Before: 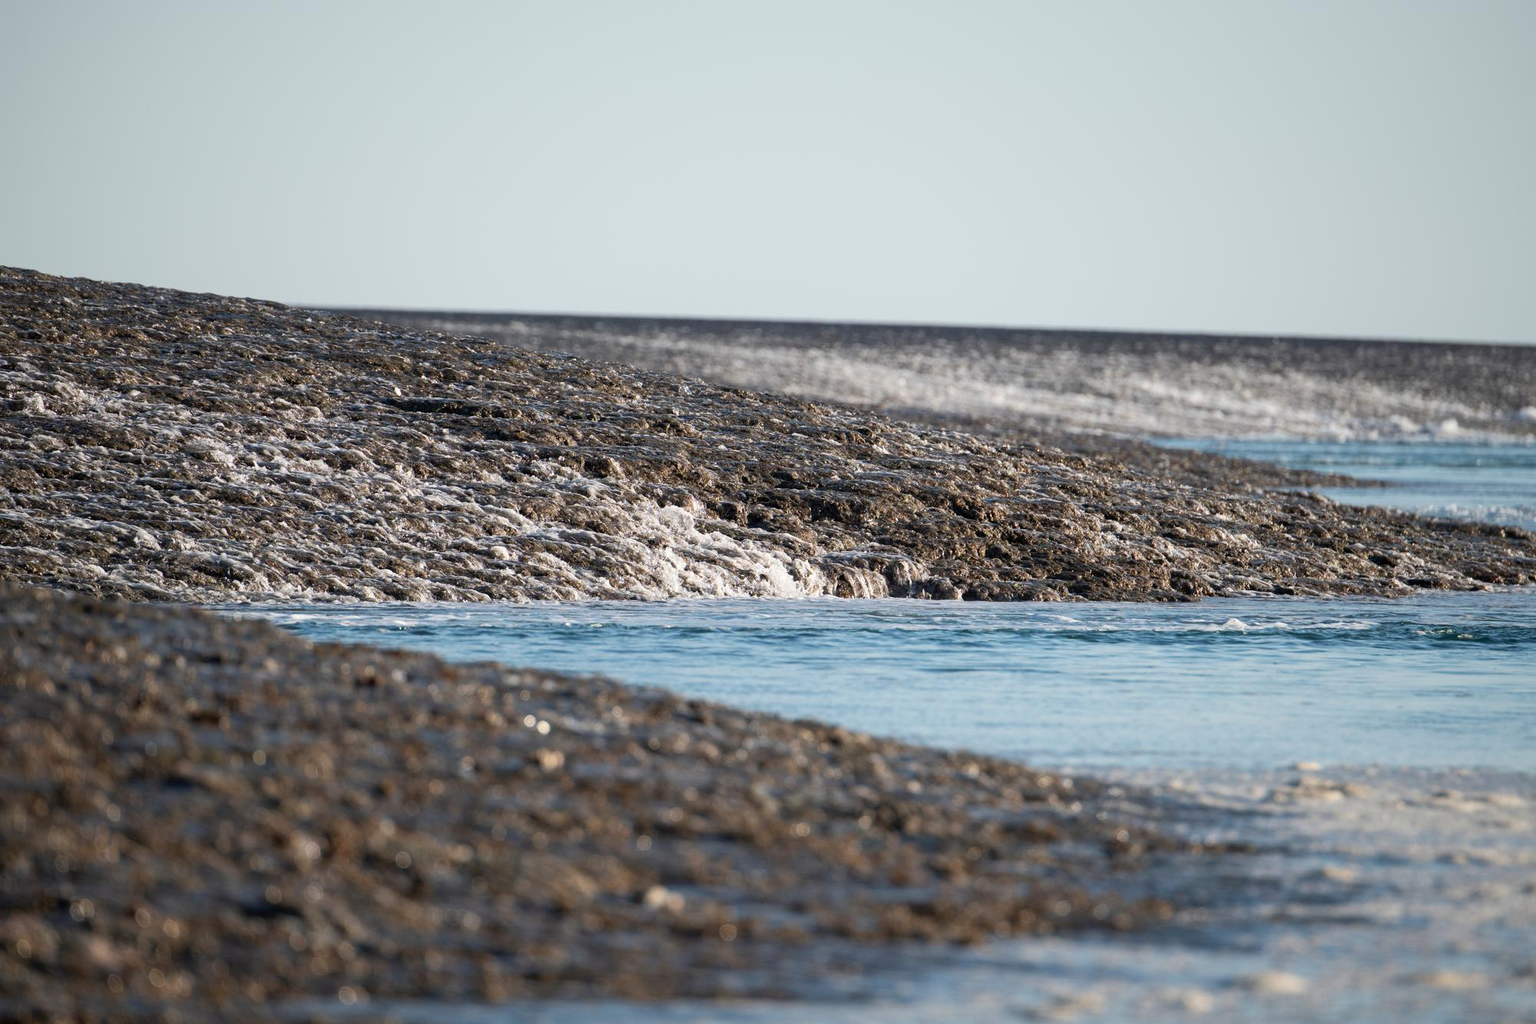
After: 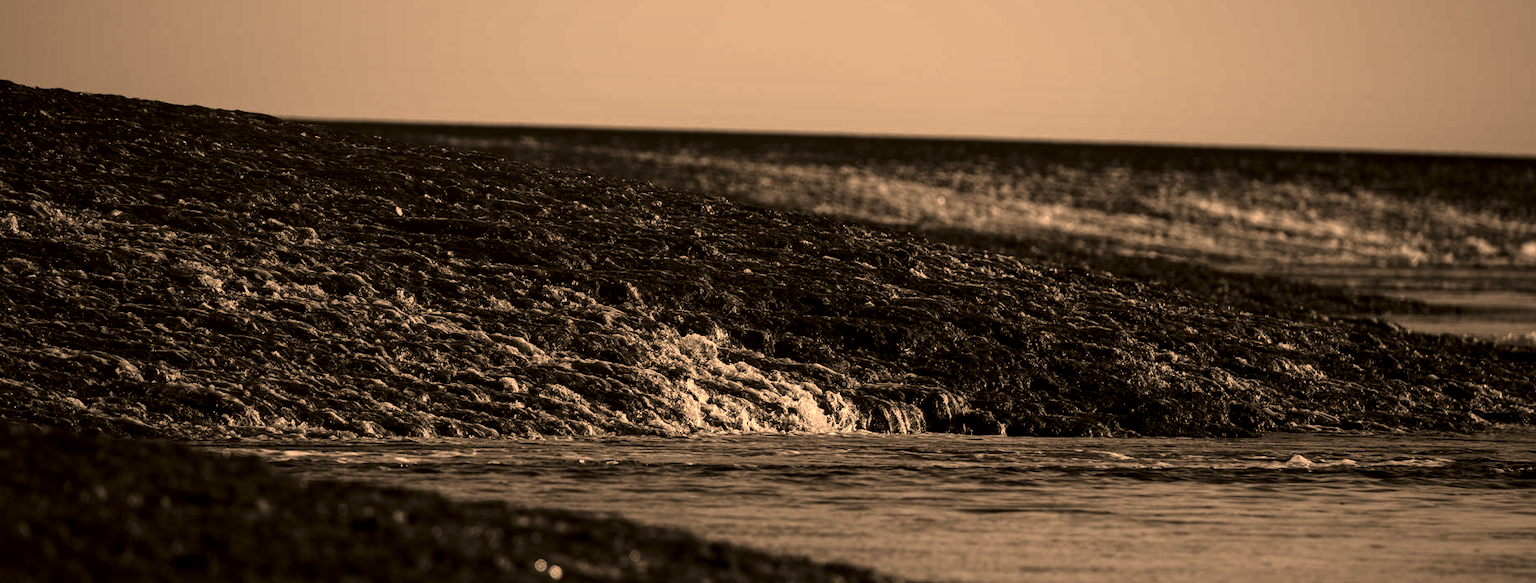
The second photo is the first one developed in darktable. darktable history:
exposure: exposure -0.069 EV, compensate exposure bias true, compensate highlight preservation false
color balance rgb: highlights gain › luminance 17.161%, highlights gain › chroma 2.872%, highlights gain › hue 262.98°, global offset › luminance 0.279%, linear chroma grading › shadows -7.746%, linear chroma grading › global chroma 9.915%, perceptual saturation grading › global saturation 19.834%
crop: left 1.8%, top 19.103%, right 5.176%, bottom 27.785%
color correction: highlights a* 18.59, highlights b* 36.12, shadows a* 1.8, shadows b* 6.27, saturation 1.02
contrast equalizer: y [[0.6 ×6], [0.55 ×6], [0 ×6], [0 ×6], [0 ×6]], mix -0.289
contrast brightness saturation: contrast 0.022, brightness -0.985, saturation -0.989
local contrast: on, module defaults
